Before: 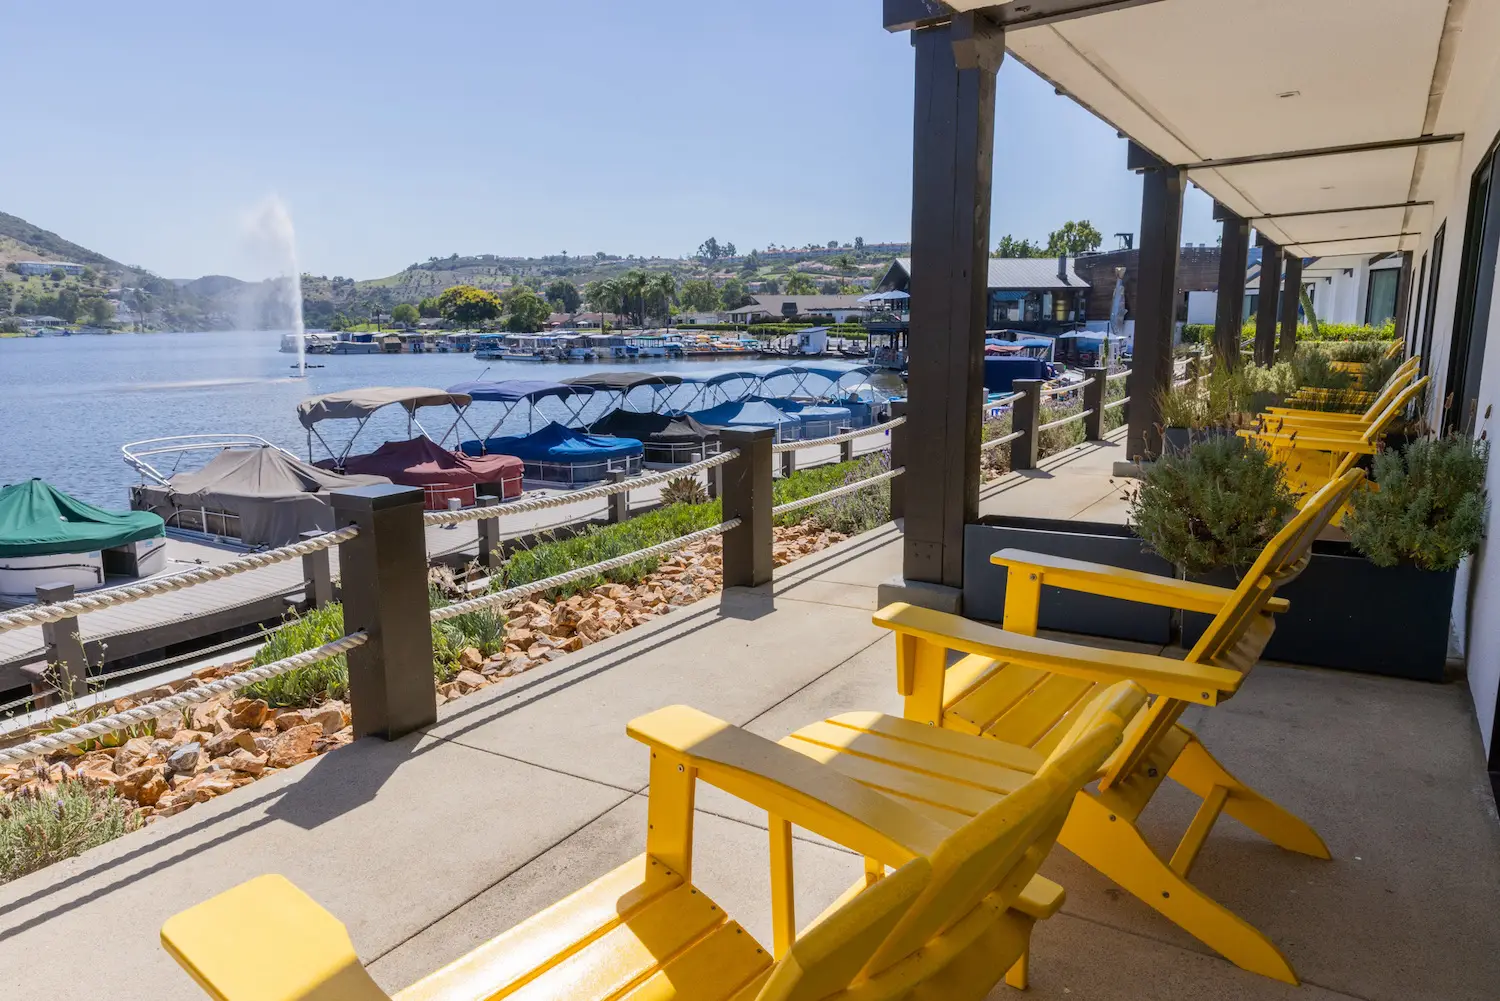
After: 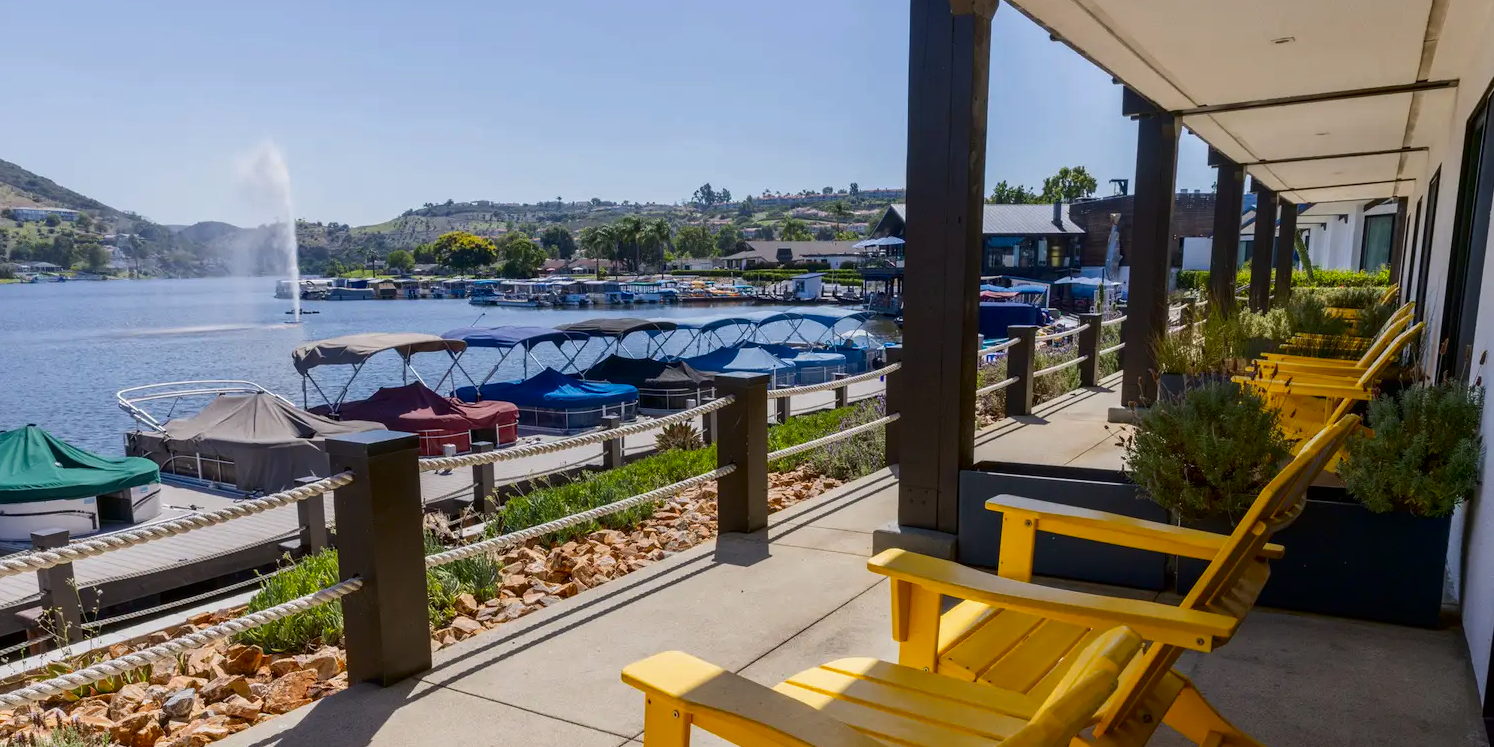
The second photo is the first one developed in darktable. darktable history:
contrast brightness saturation: contrast 0.07, brightness -0.14, saturation 0.11
crop: left 0.387%, top 5.469%, bottom 19.809%
